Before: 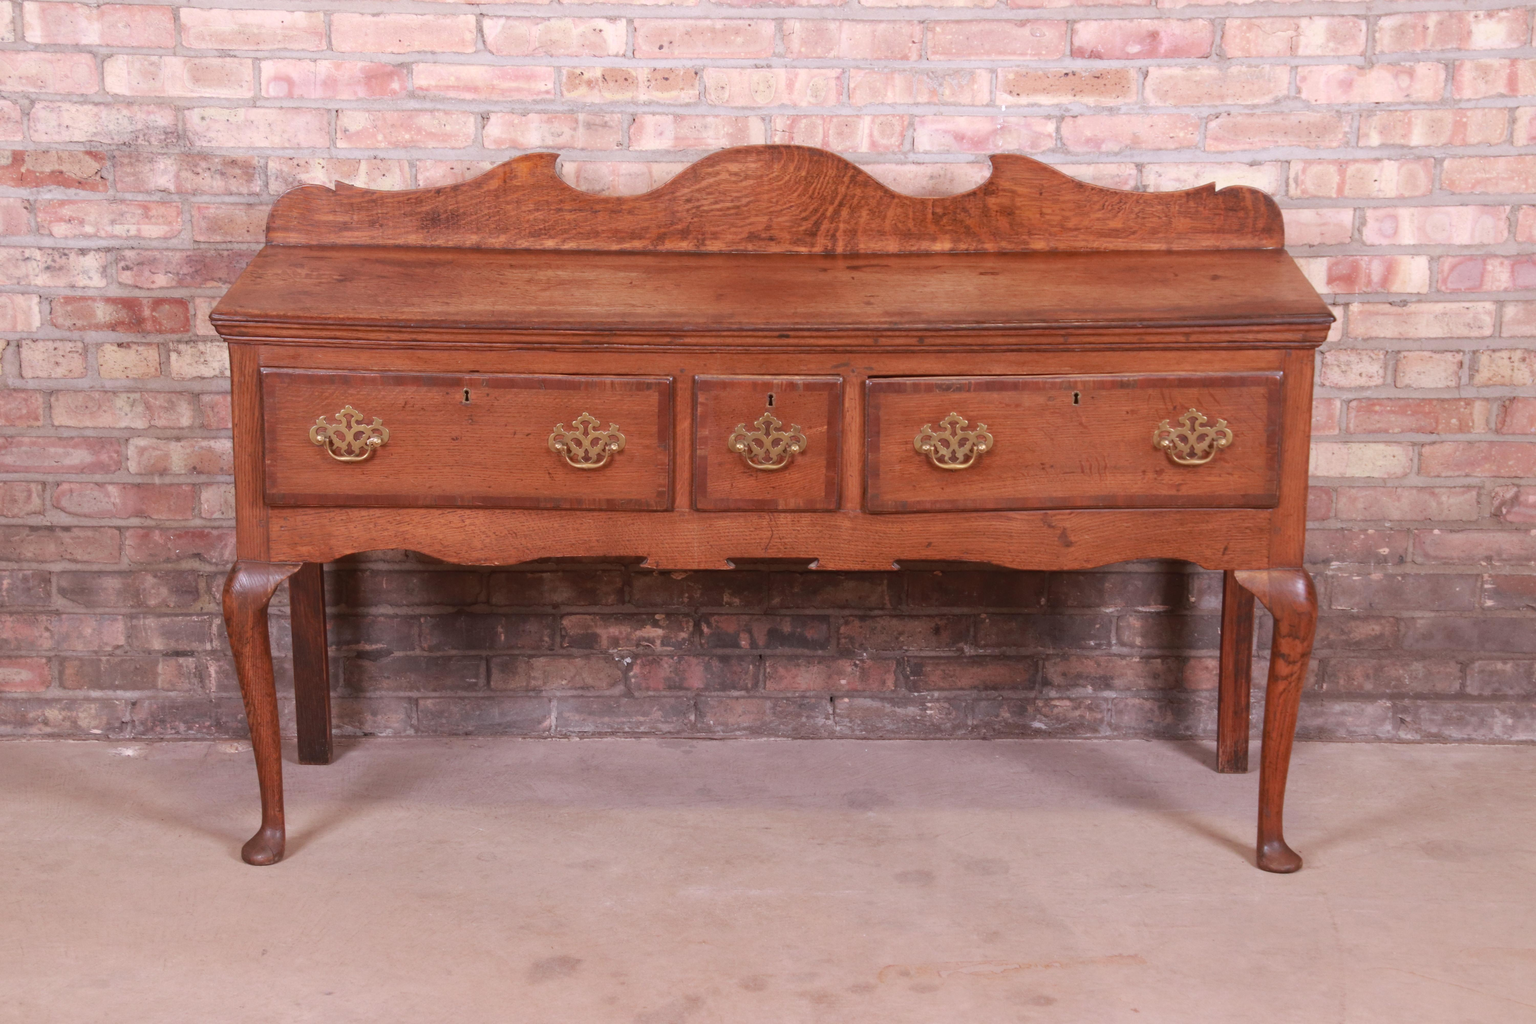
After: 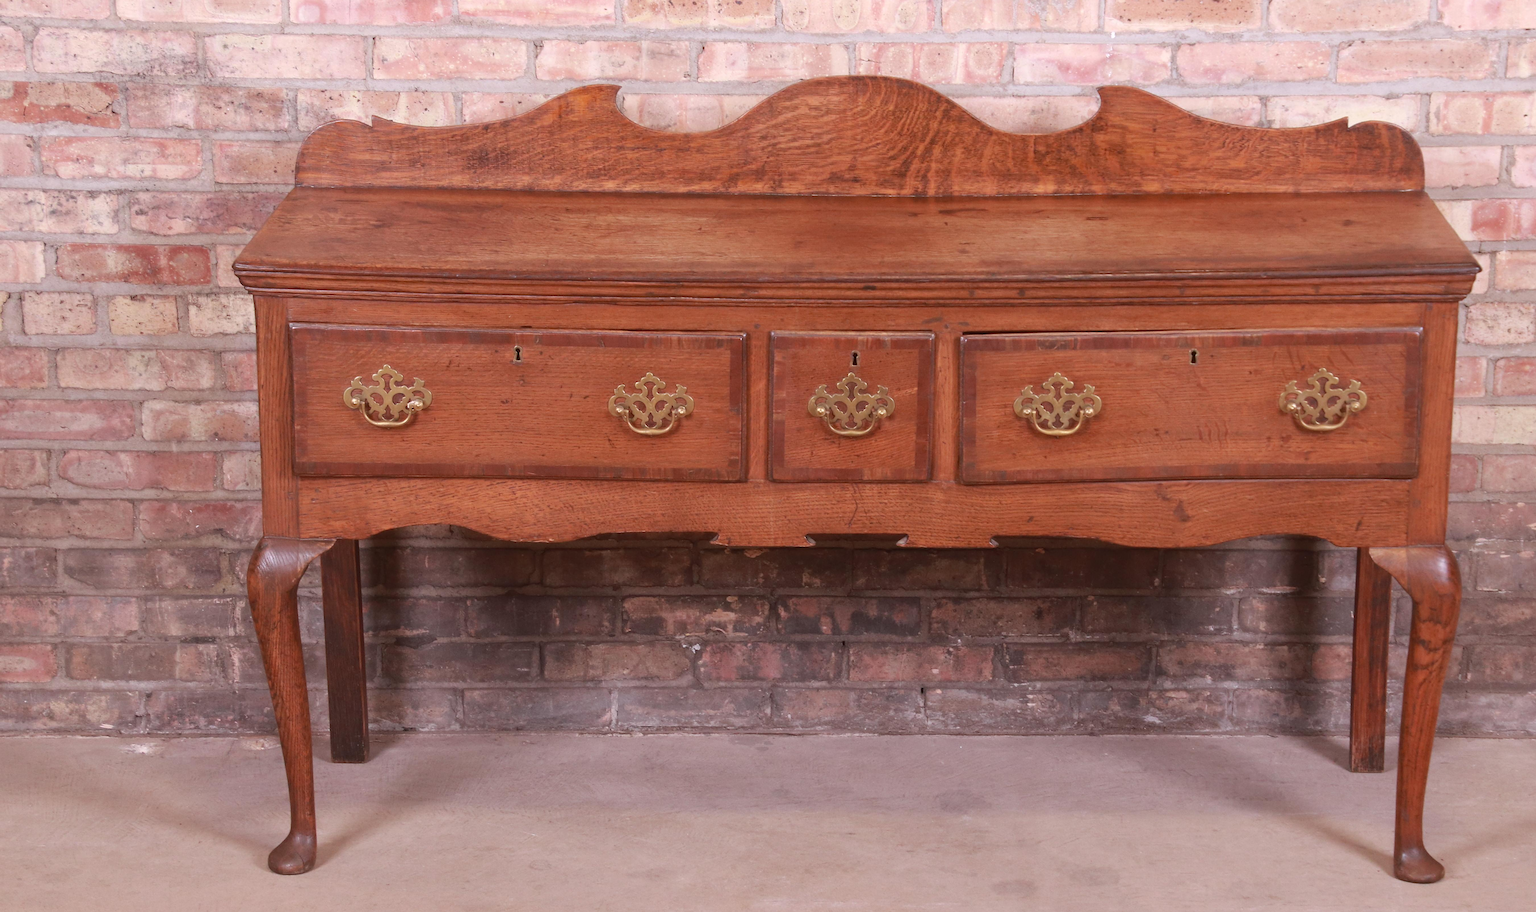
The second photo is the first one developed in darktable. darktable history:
sharpen: on, module defaults
crop: top 7.504%, right 9.814%, bottom 12.082%
